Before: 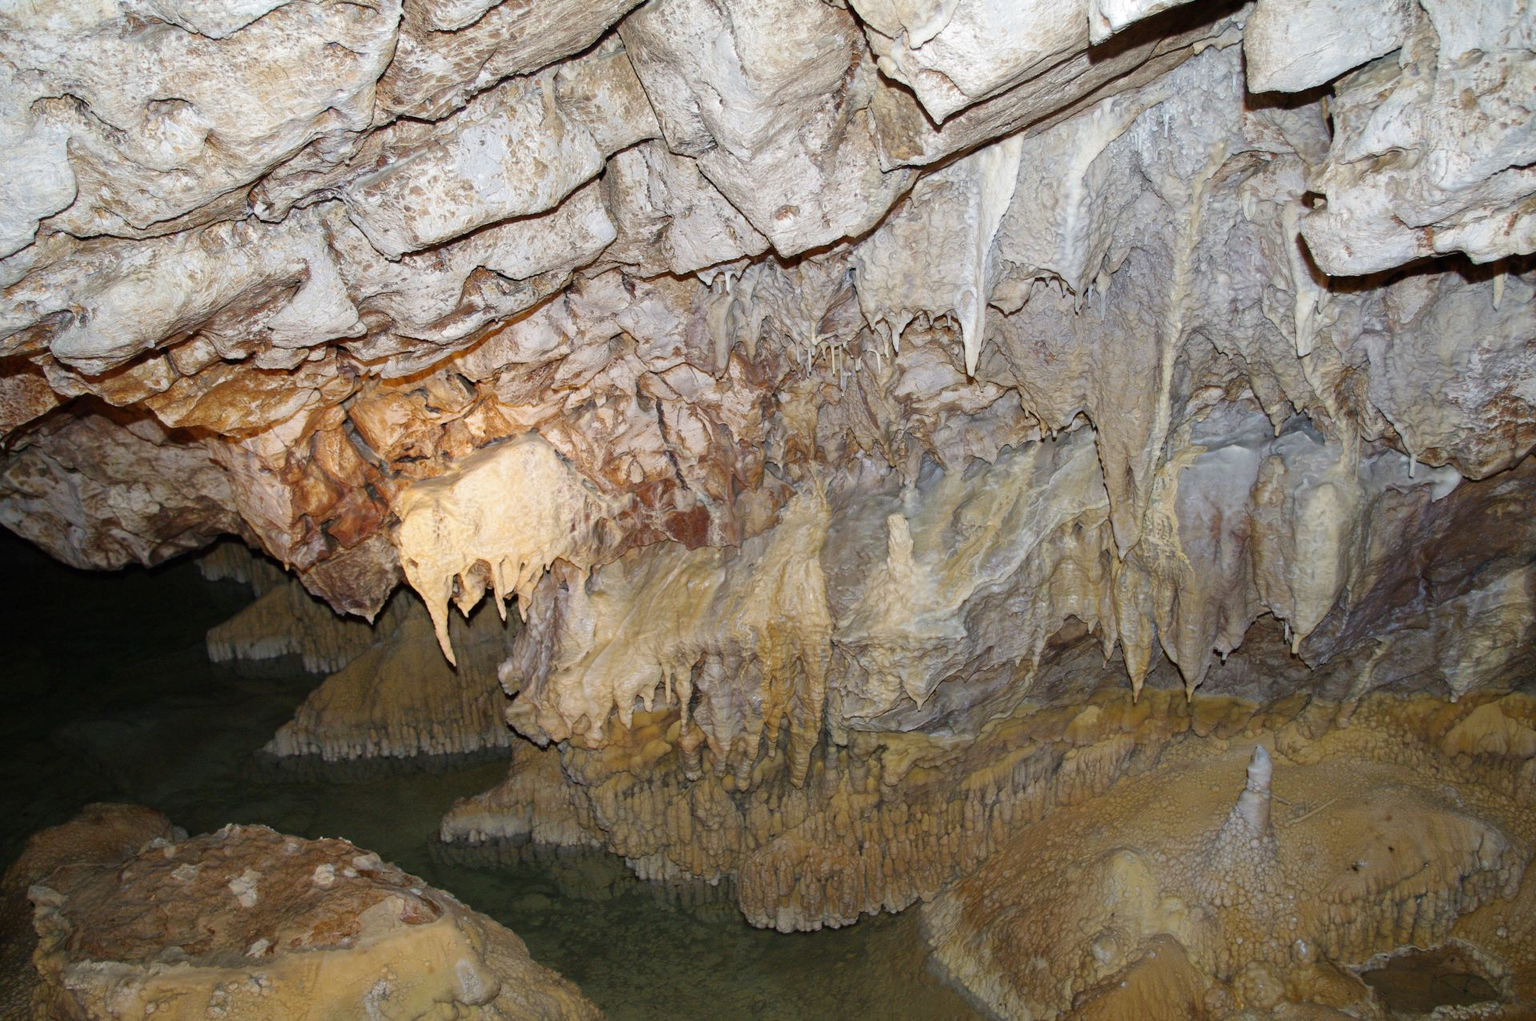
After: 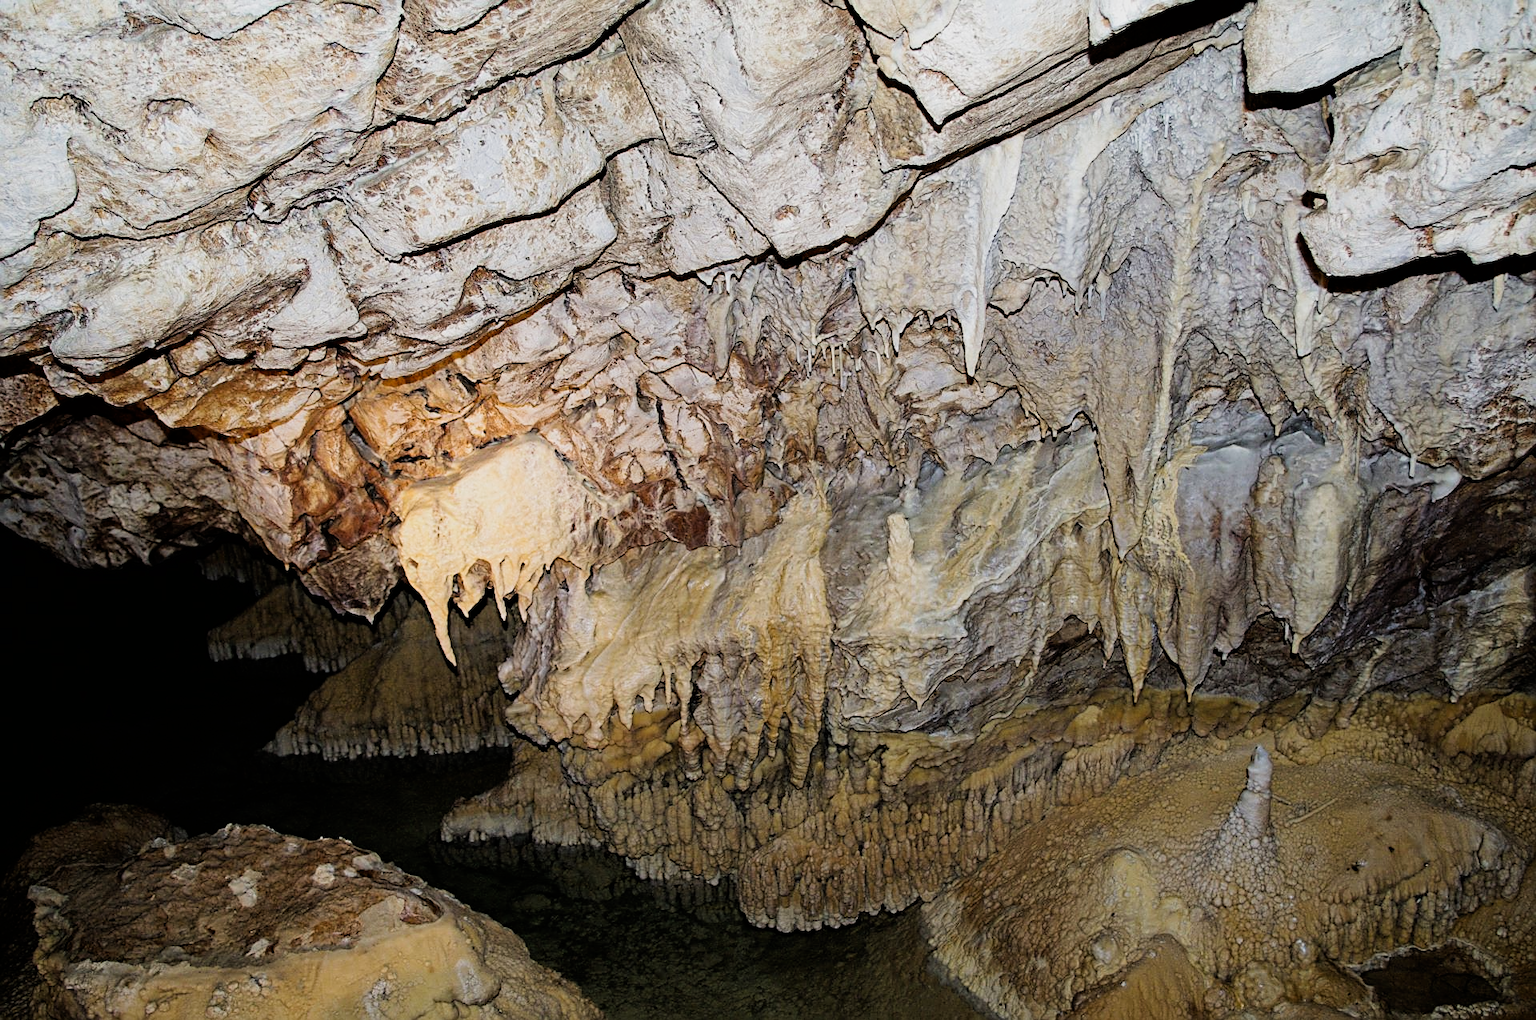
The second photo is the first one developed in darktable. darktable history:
tone equalizer: on, module defaults
filmic rgb: black relative exposure -5 EV, hardness 2.88, contrast 1.4, highlights saturation mix -30%
sharpen: on, module defaults
haze removal: compatibility mode true, adaptive false
